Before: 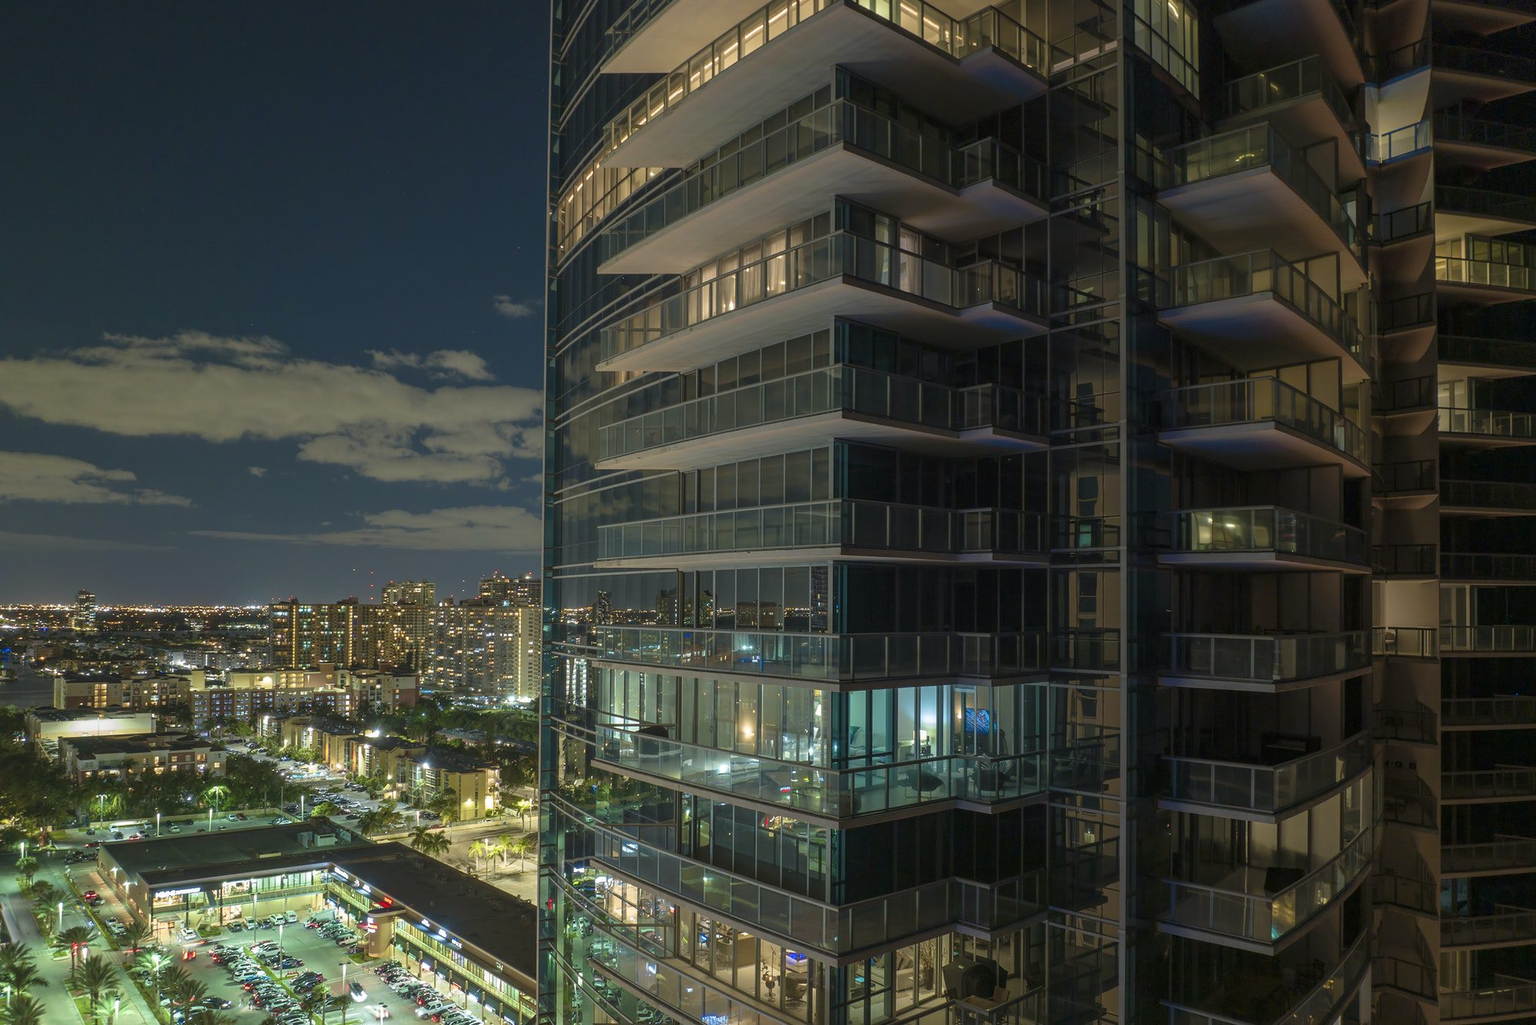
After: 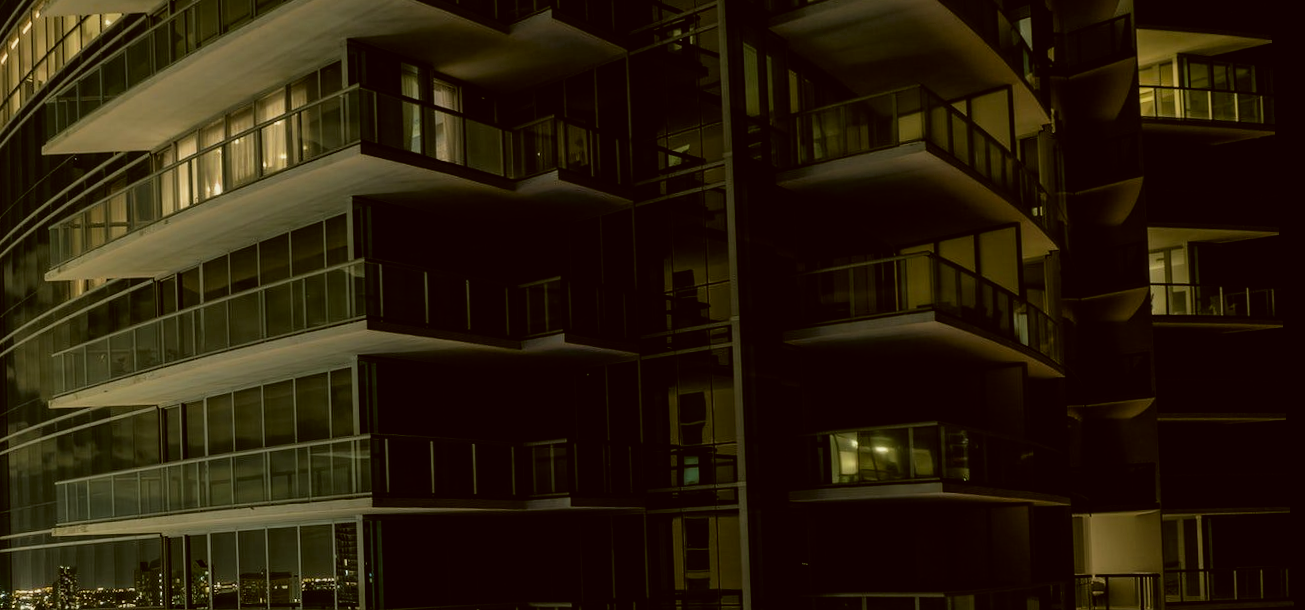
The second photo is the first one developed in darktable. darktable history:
crop: left 36.005%, top 18.293%, right 0.31%, bottom 38.444%
rotate and perspective: rotation -2.22°, lens shift (horizontal) -0.022, automatic cropping off
color correction: highlights a* -1.43, highlights b* 10.12, shadows a* 0.395, shadows b* 19.35
filmic rgb: black relative exposure -5 EV, white relative exposure 3.5 EV, hardness 3.19, contrast 1.3, highlights saturation mix -50%
